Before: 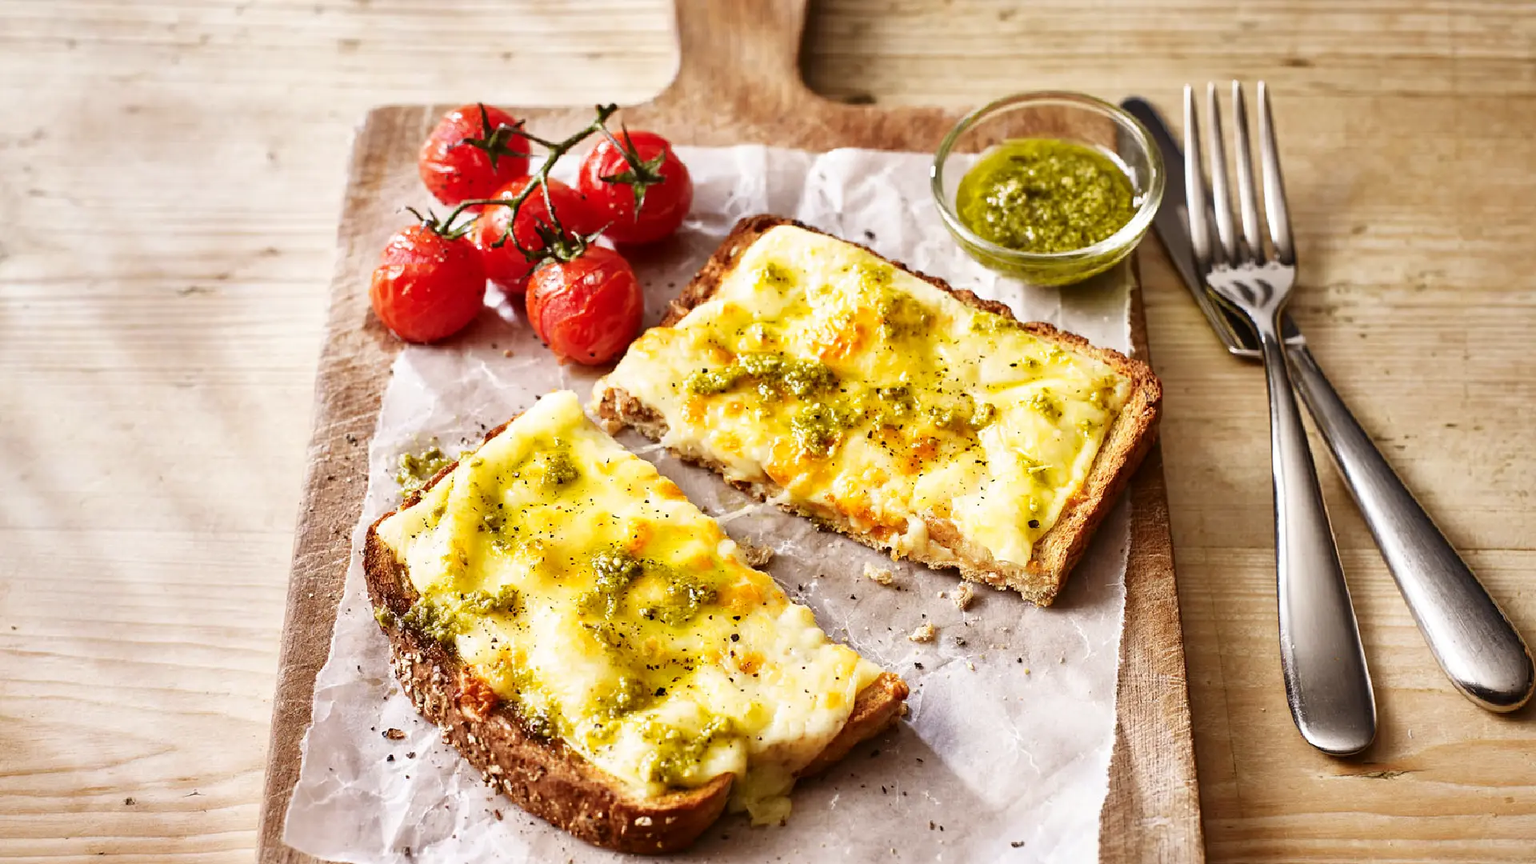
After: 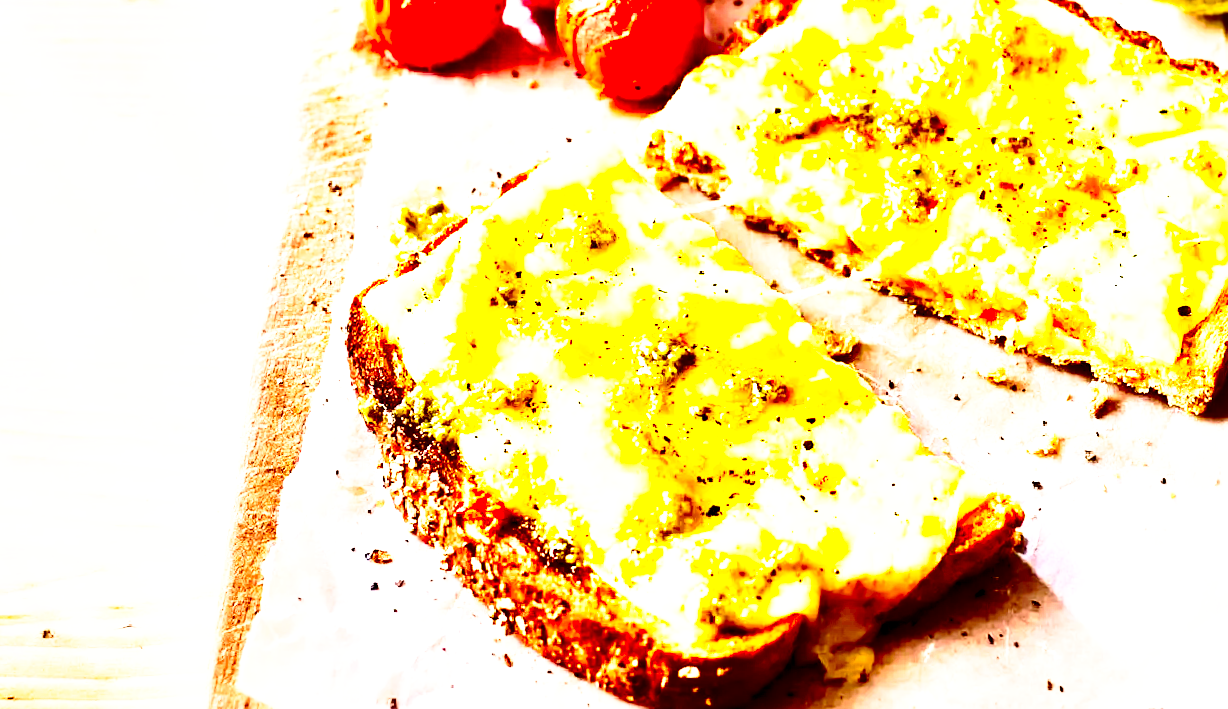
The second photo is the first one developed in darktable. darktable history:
exposure: black level correction 0.007, exposure 0.089 EV, compensate highlight preservation false
crop and rotate: angle -1.21°, left 3.81%, top 31.867%, right 29.836%
contrast brightness saturation: contrast 0.267, brightness 0.016, saturation 0.856
base curve: curves: ch0 [(0, 0) (0.026, 0.03) (0.109, 0.232) (0.351, 0.748) (0.669, 0.968) (1, 1)], preserve colors none
local contrast: mode bilateral grid, contrast 19, coarseness 50, detail 132%, midtone range 0.2
tone equalizer: -8 EV -0.766 EV, -7 EV -0.739 EV, -6 EV -0.574 EV, -5 EV -0.367 EV, -3 EV 0.375 EV, -2 EV 0.6 EV, -1 EV 0.68 EV, +0 EV 0.737 EV, edges refinement/feathering 500, mask exposure compensation -1.57 EV, preserve details no
